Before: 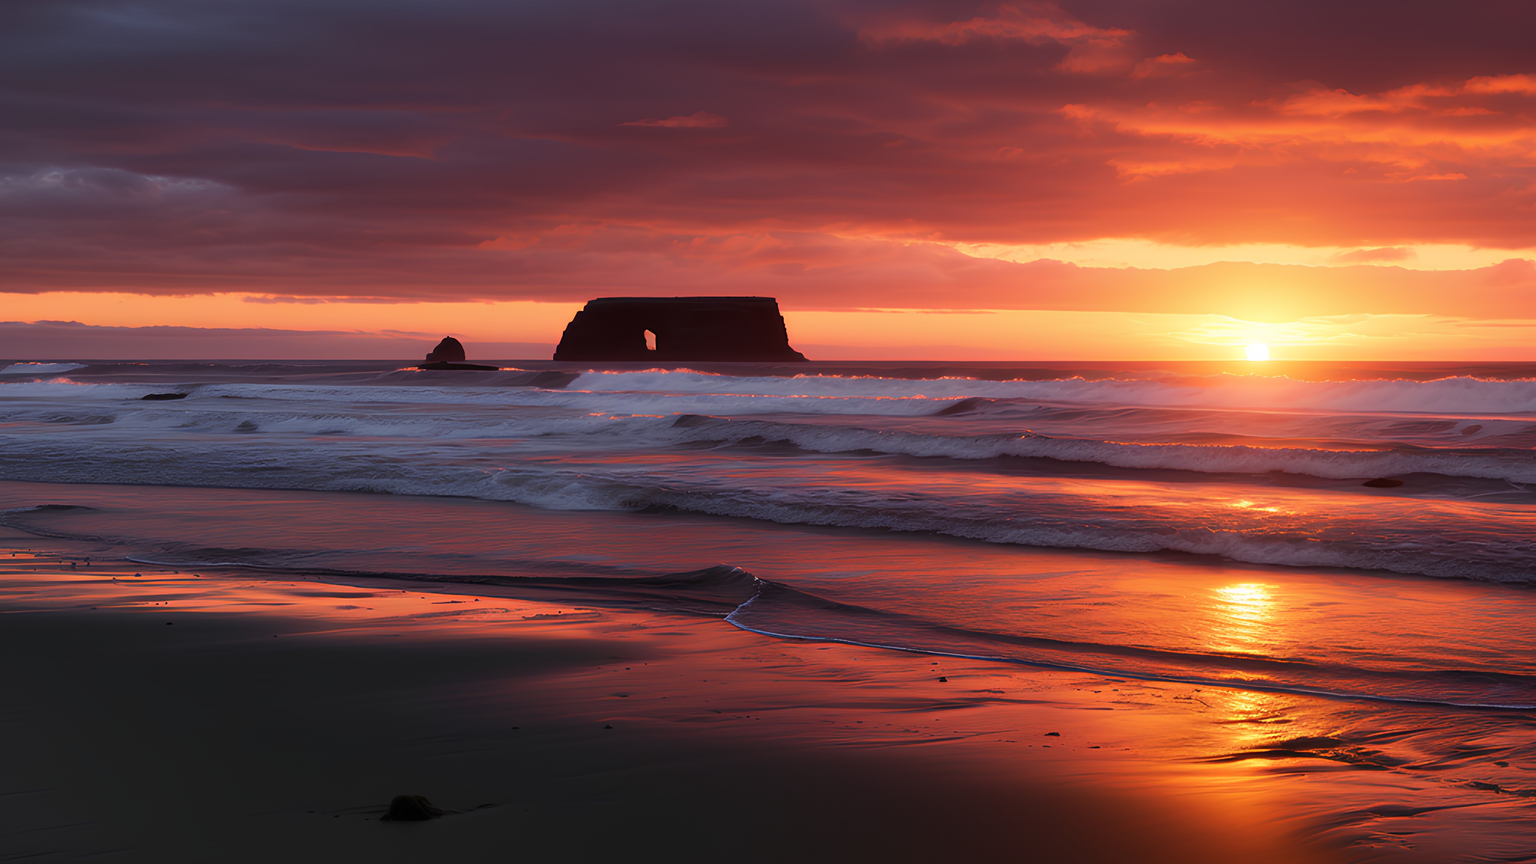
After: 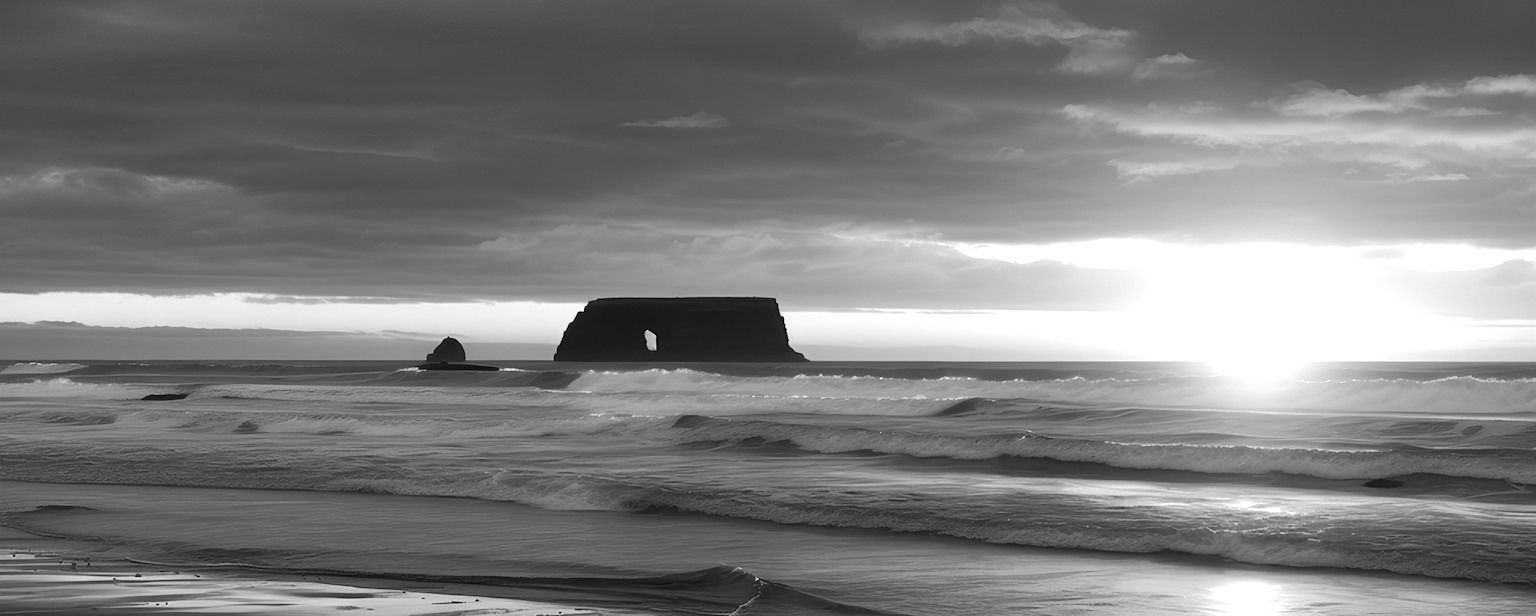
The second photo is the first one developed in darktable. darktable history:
exposure: black level correction 0, exposure 1 EV, compensate exposure bias true, compensate highlight preservation false
crop: bottom 28.576%
monochrome: a -6.99, b 35.61, size 1.4
tone equalizer: on, module defaults
